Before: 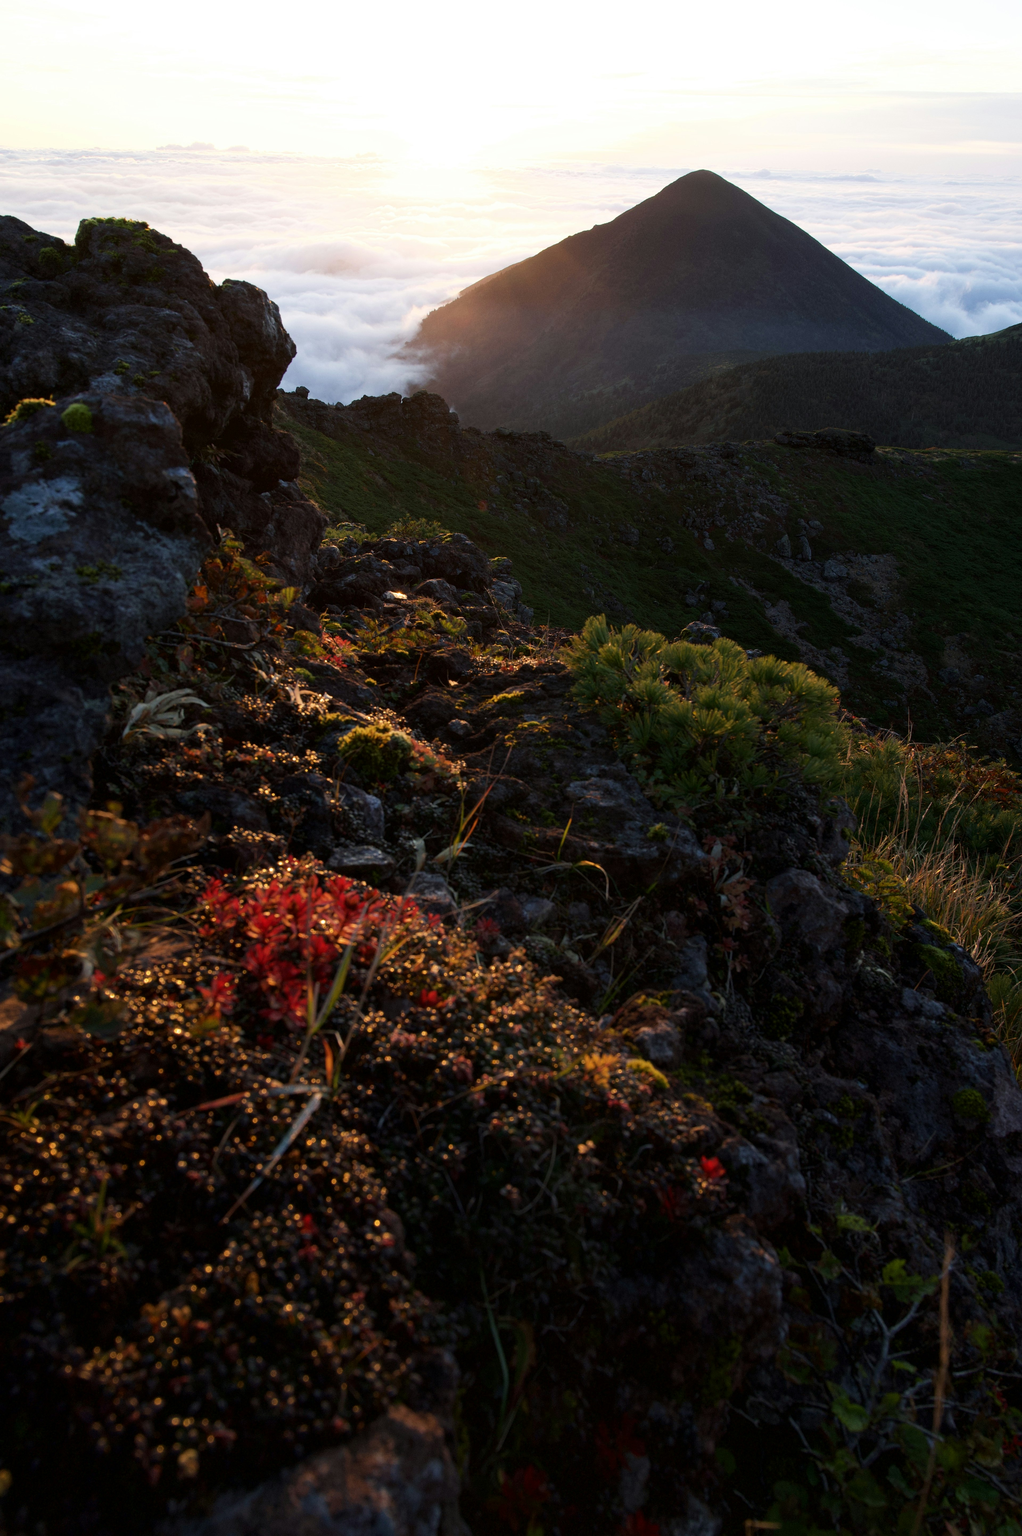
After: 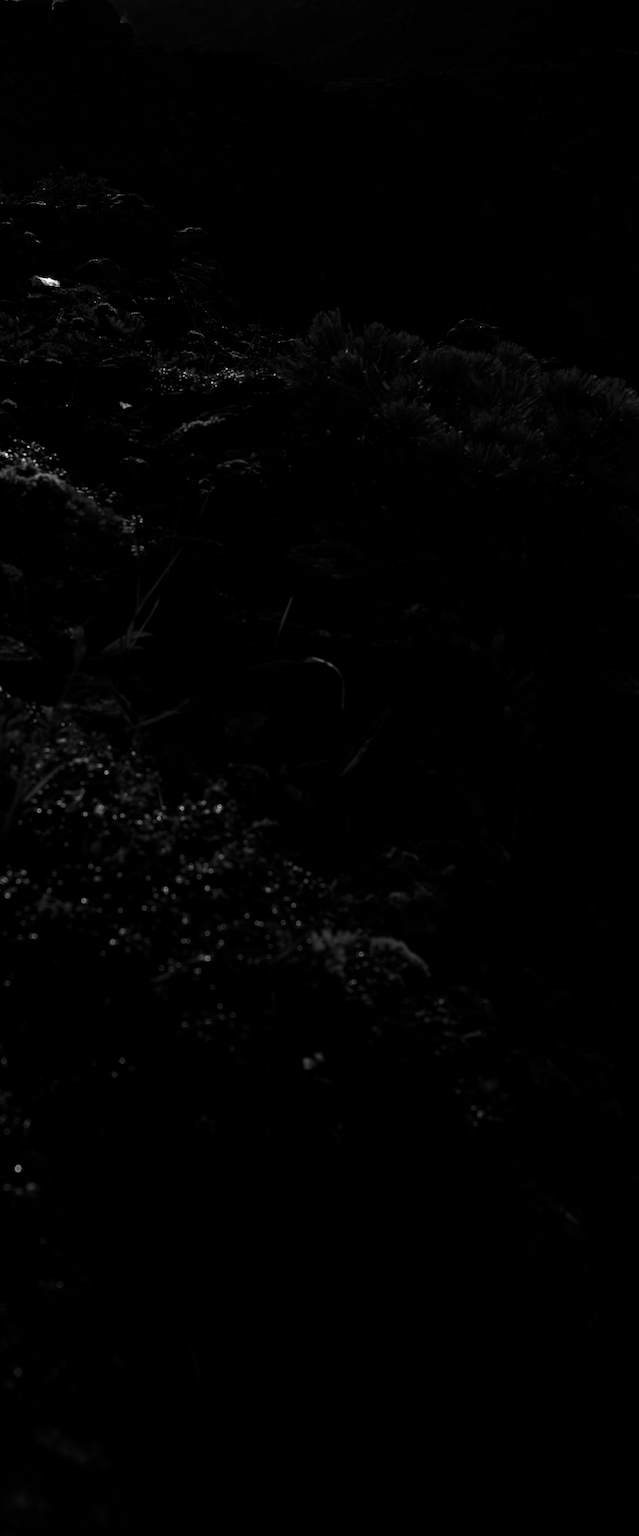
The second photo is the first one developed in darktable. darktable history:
contrast brightness saturation: contrast 0.018, brightness -0.984, saturation -0.996
crop: left 35.699%, top 25.805%, right 19.989%, bottom 3.425%
